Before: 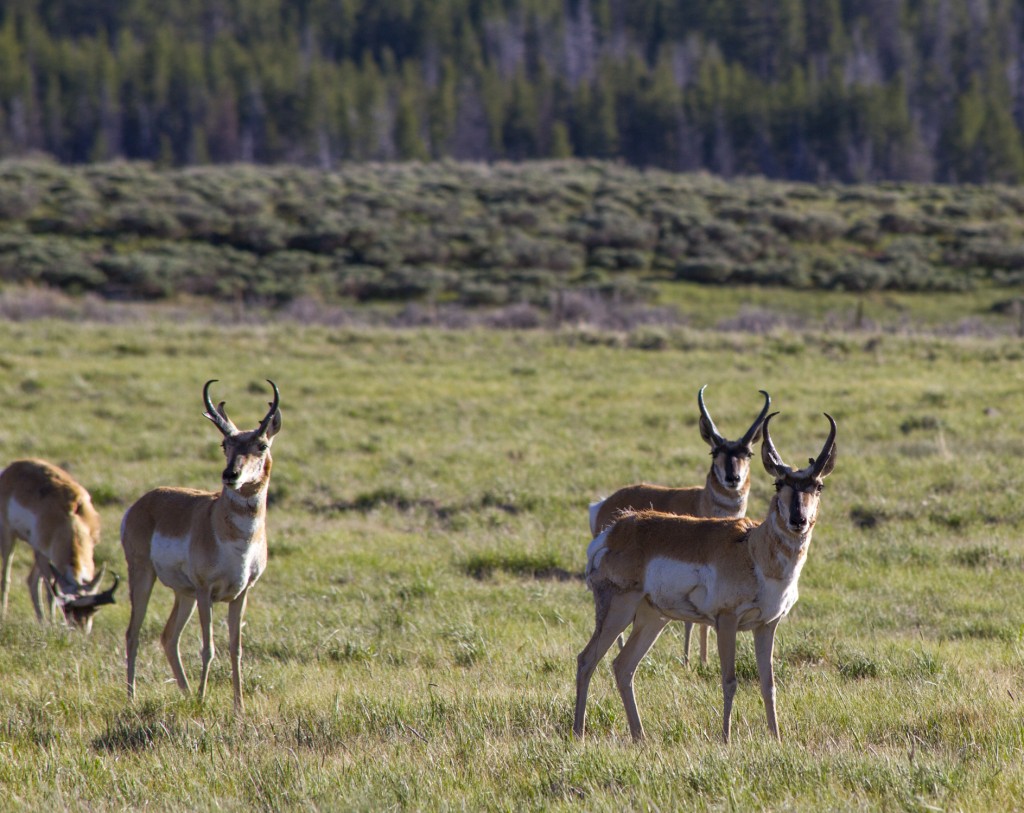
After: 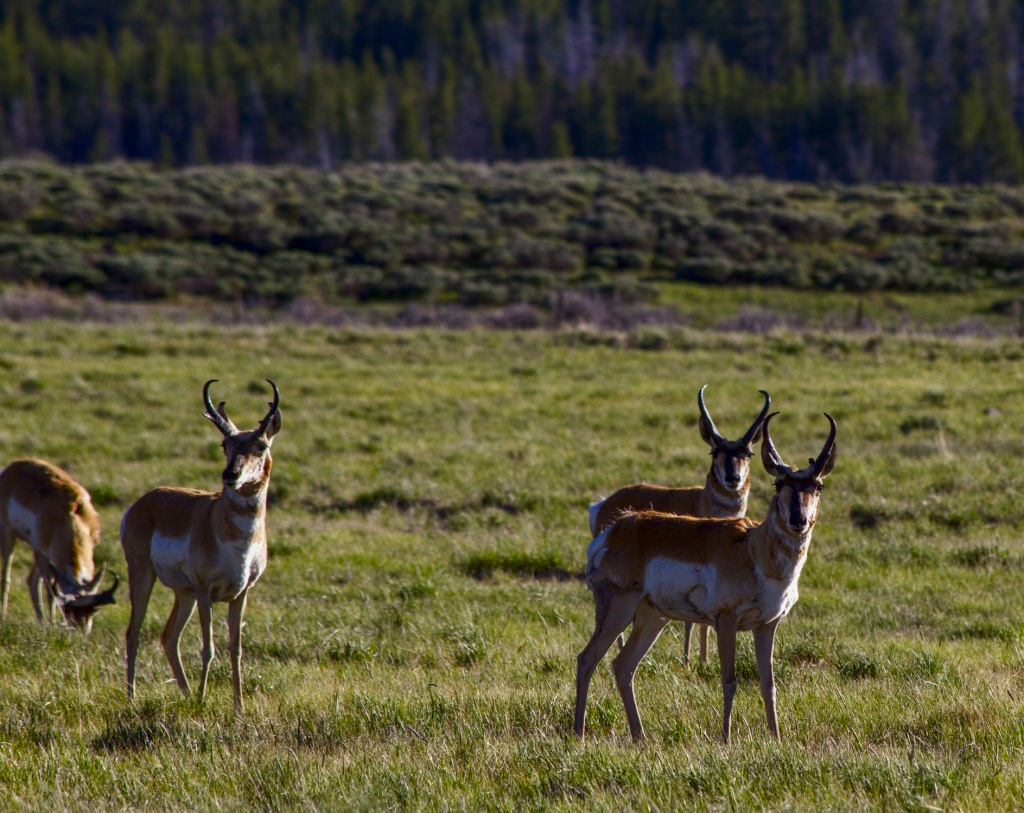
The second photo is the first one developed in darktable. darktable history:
contrast brightness saturation: brightness -0.252, saturation 0.201
local contrast: detail 113%
